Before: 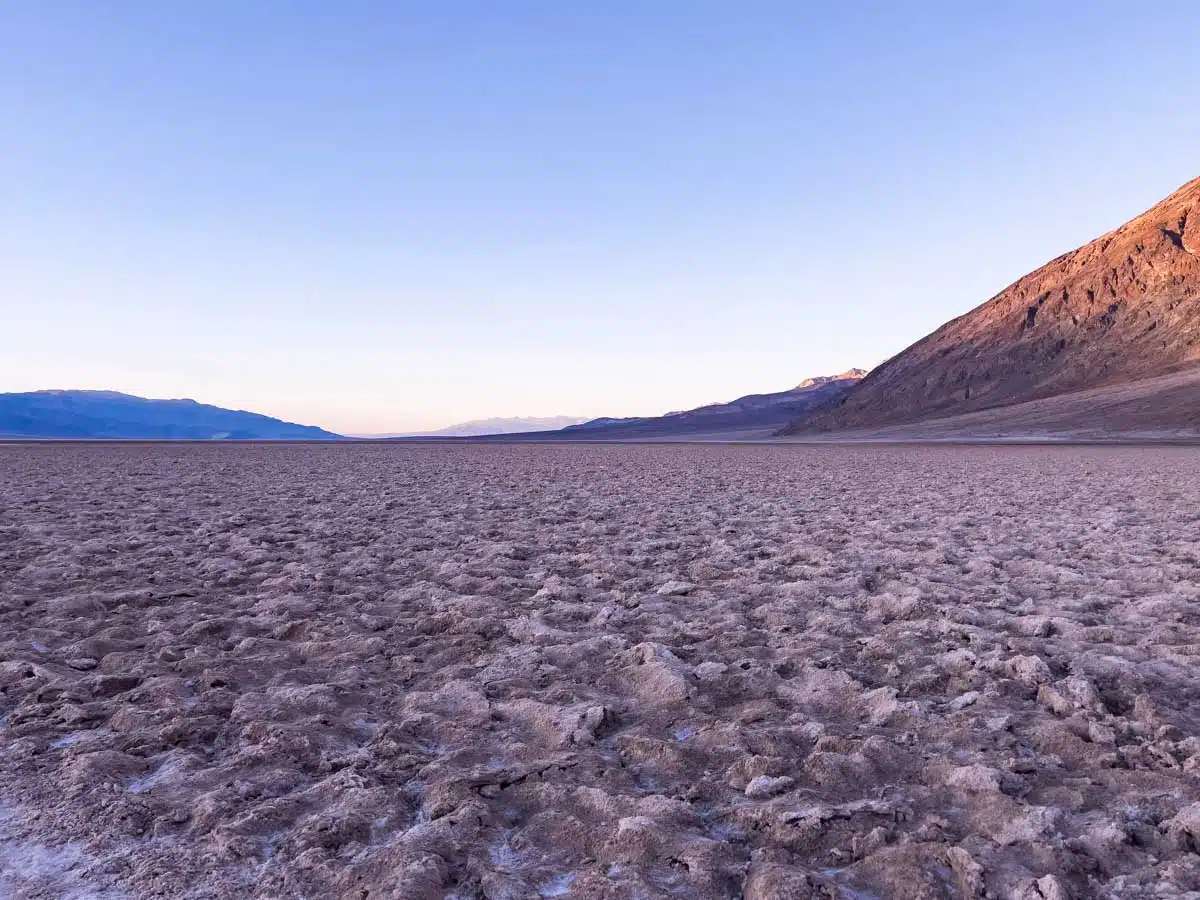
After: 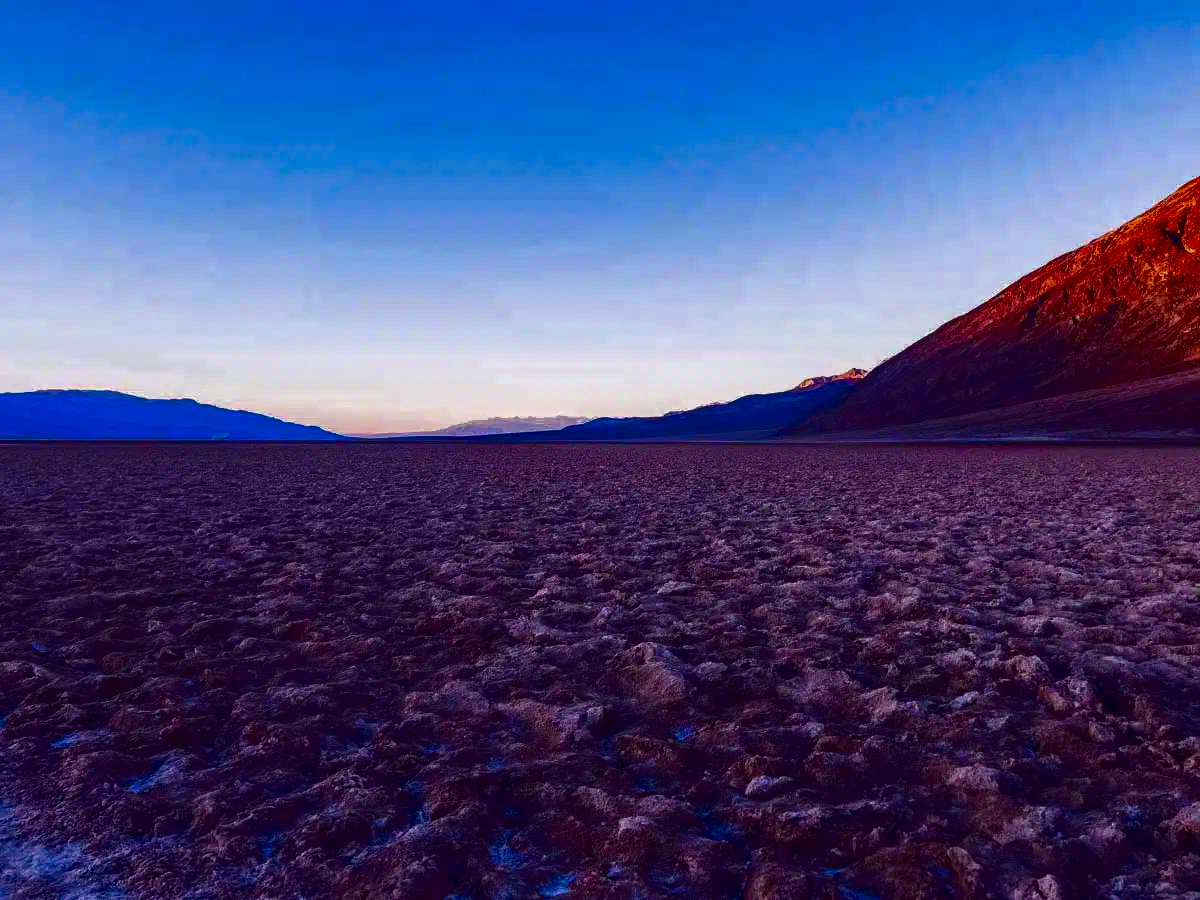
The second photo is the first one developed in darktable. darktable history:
contrast brightness saturation: brightness -0.99, saturation 0.982
local contrast: on, module defaults
